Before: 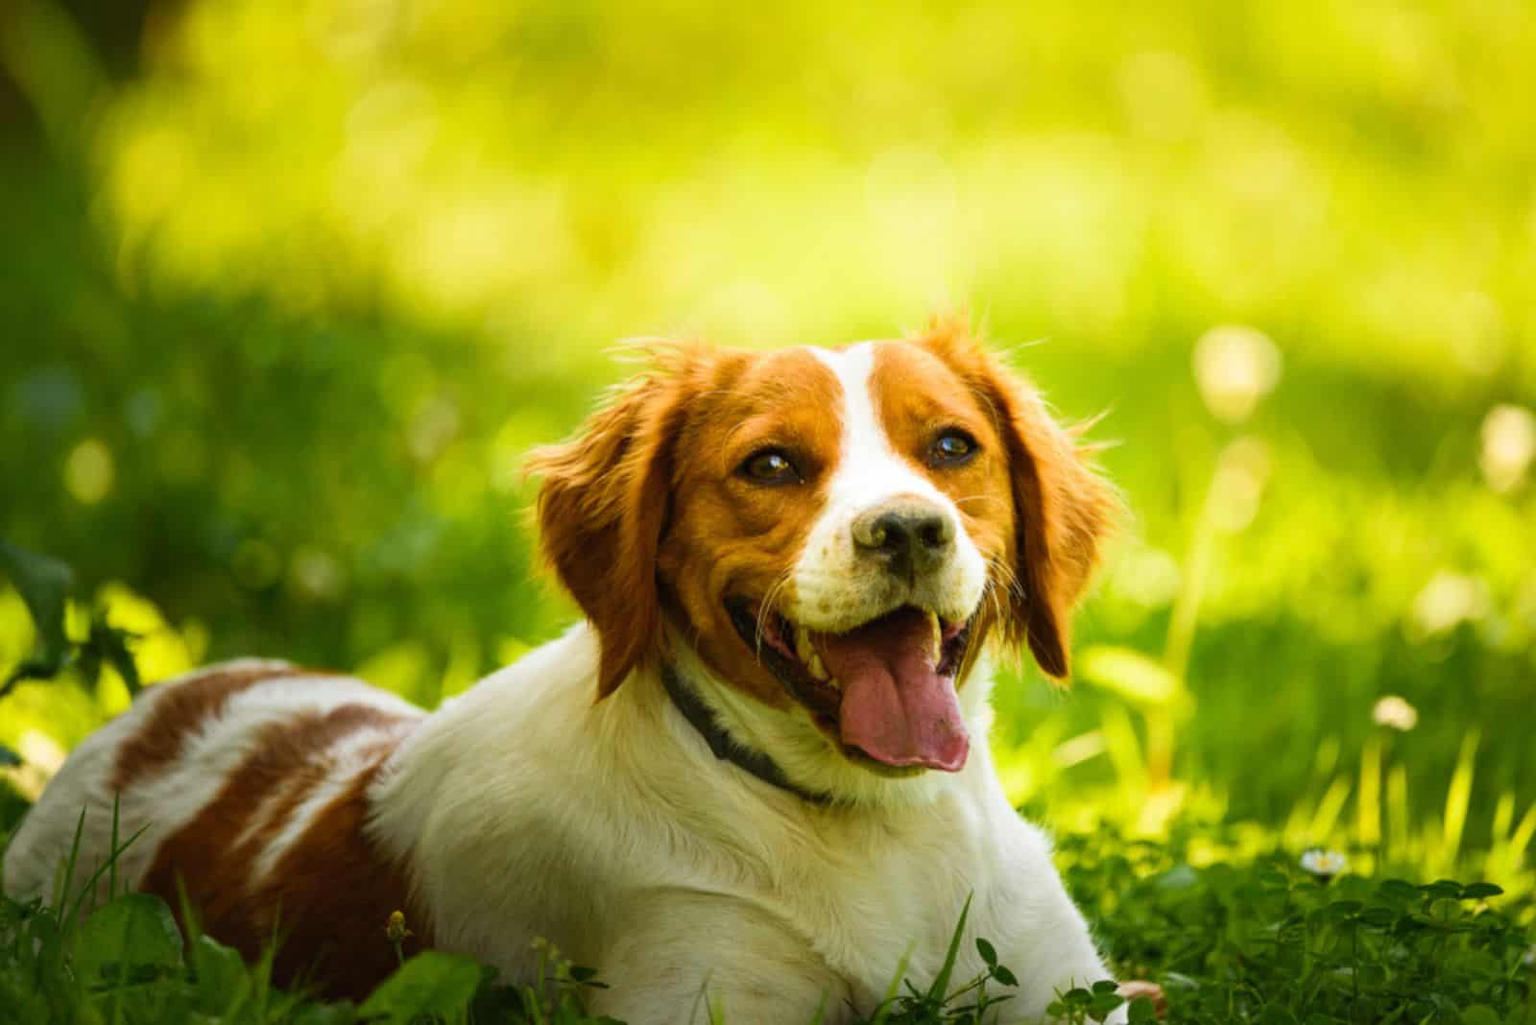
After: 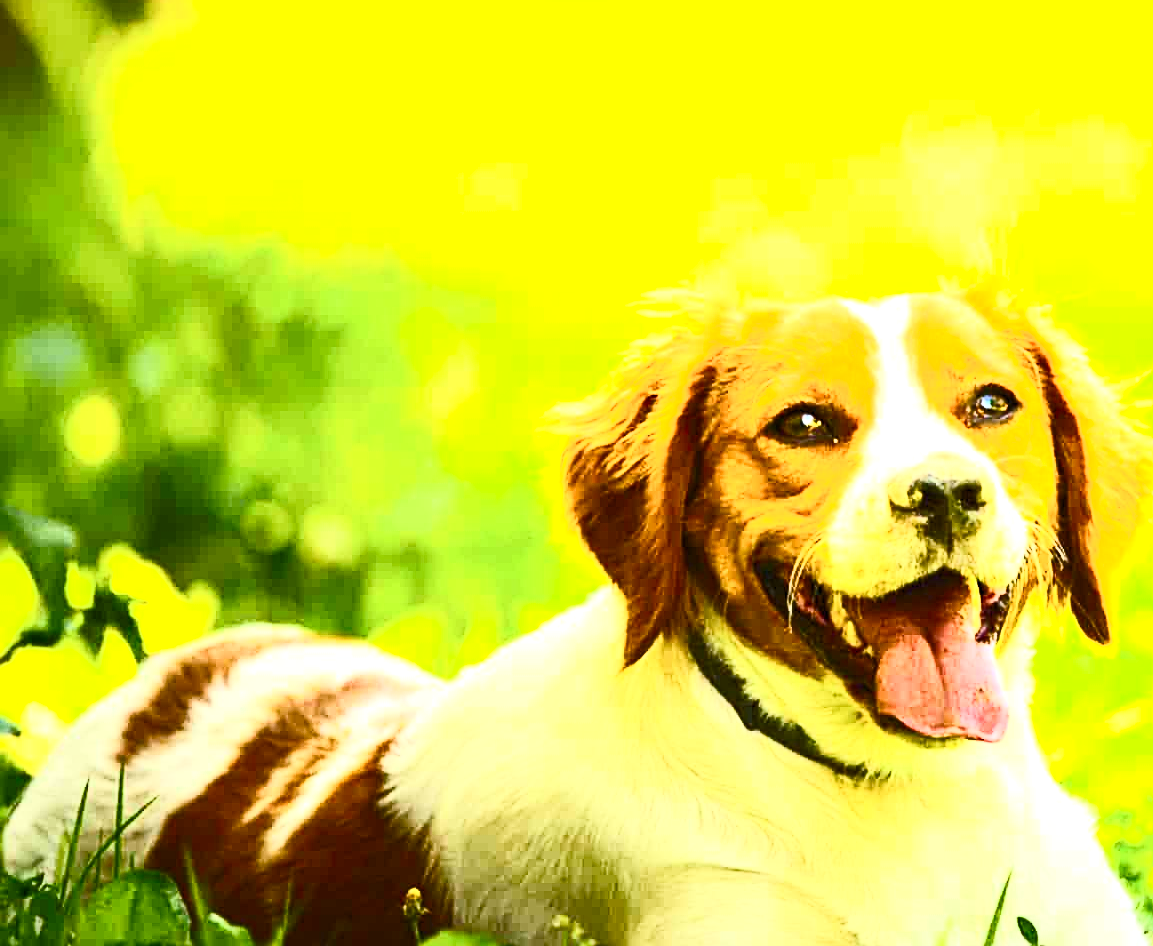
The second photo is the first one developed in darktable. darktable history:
exposure: black level correction 0, exposure 1.366 EV, compensate highlight preservation false
tone equalizer: on, module defaults
crop: top 5.771%, right 27.878%, bottom 5.563%
color balance rgb: perceptual saturation grading › global saturation 20%, perceptual saturation grading › highlights -24.78%, perceptual saturation grading › shadows 26.075%, contrast 4.801%
contrast brightness saturation: contrast 0.635, brightness 0.343, saturation 0.144
sharpen: radius 2.535, amount 0.623
